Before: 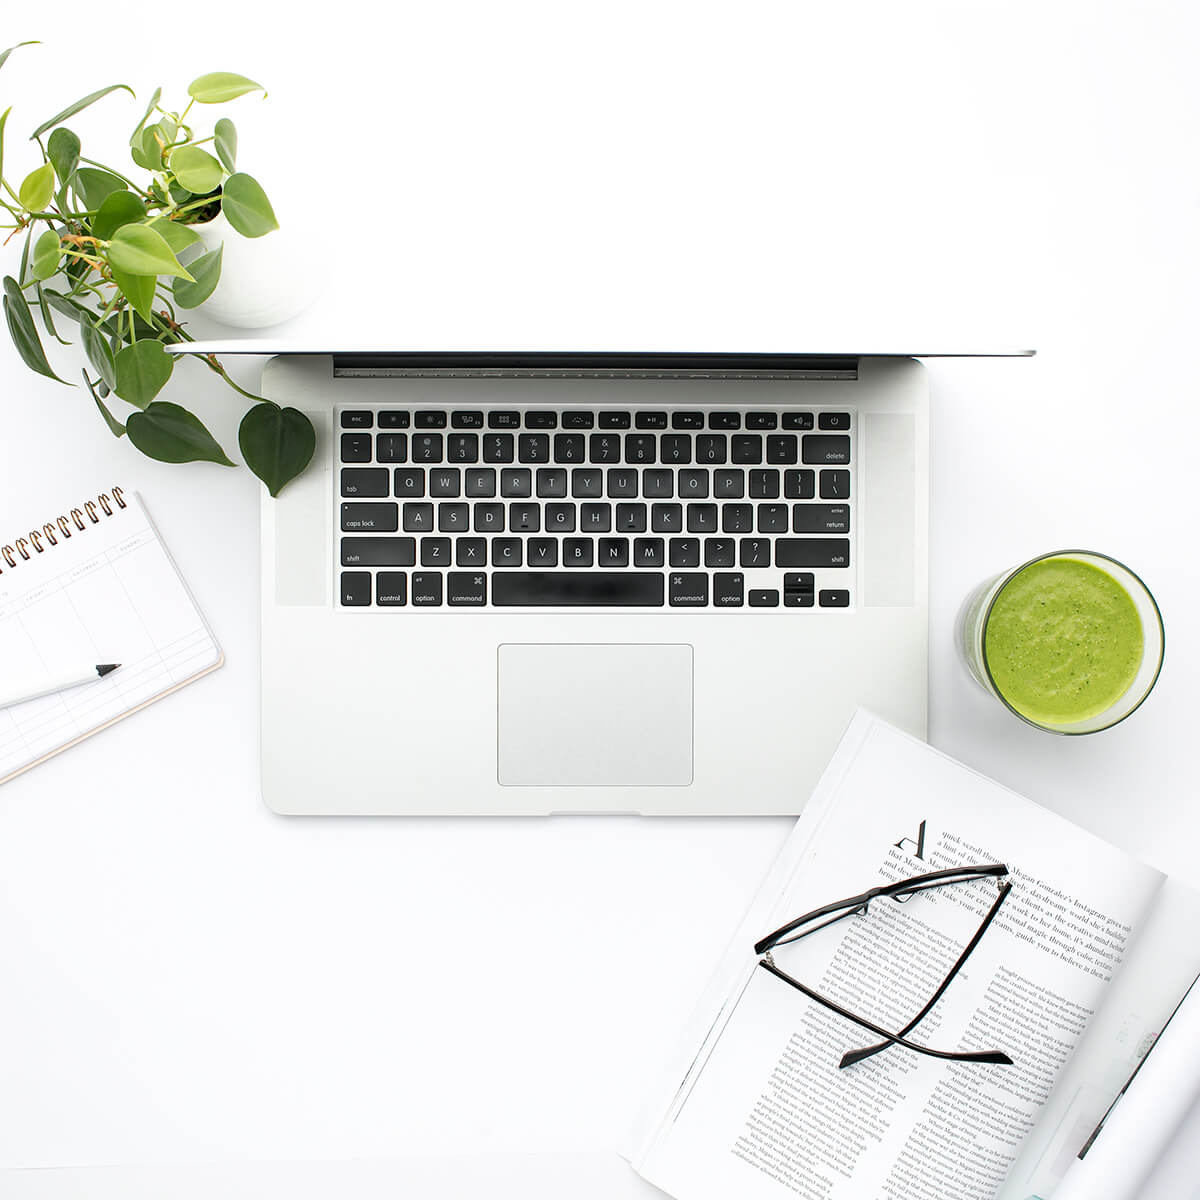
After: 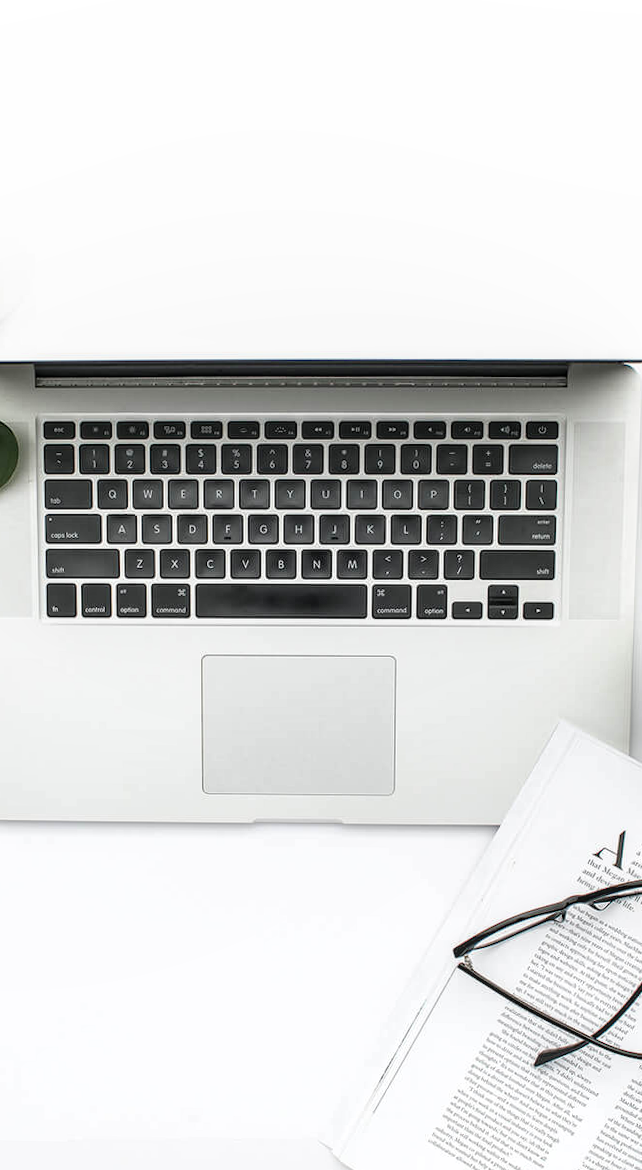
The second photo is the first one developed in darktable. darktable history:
tone equalizer: on, module defaults
crop and rotate: left 22.516%, right 21.234%
local contrast: detail 130%
rotate and perspective: rotation 0.074°, lens shift (vertical) 0.096, lens shift (horizontal) -0.041, crop left 0.043, crop right 0.952, crop top 0.024, crop bottom 0.979
